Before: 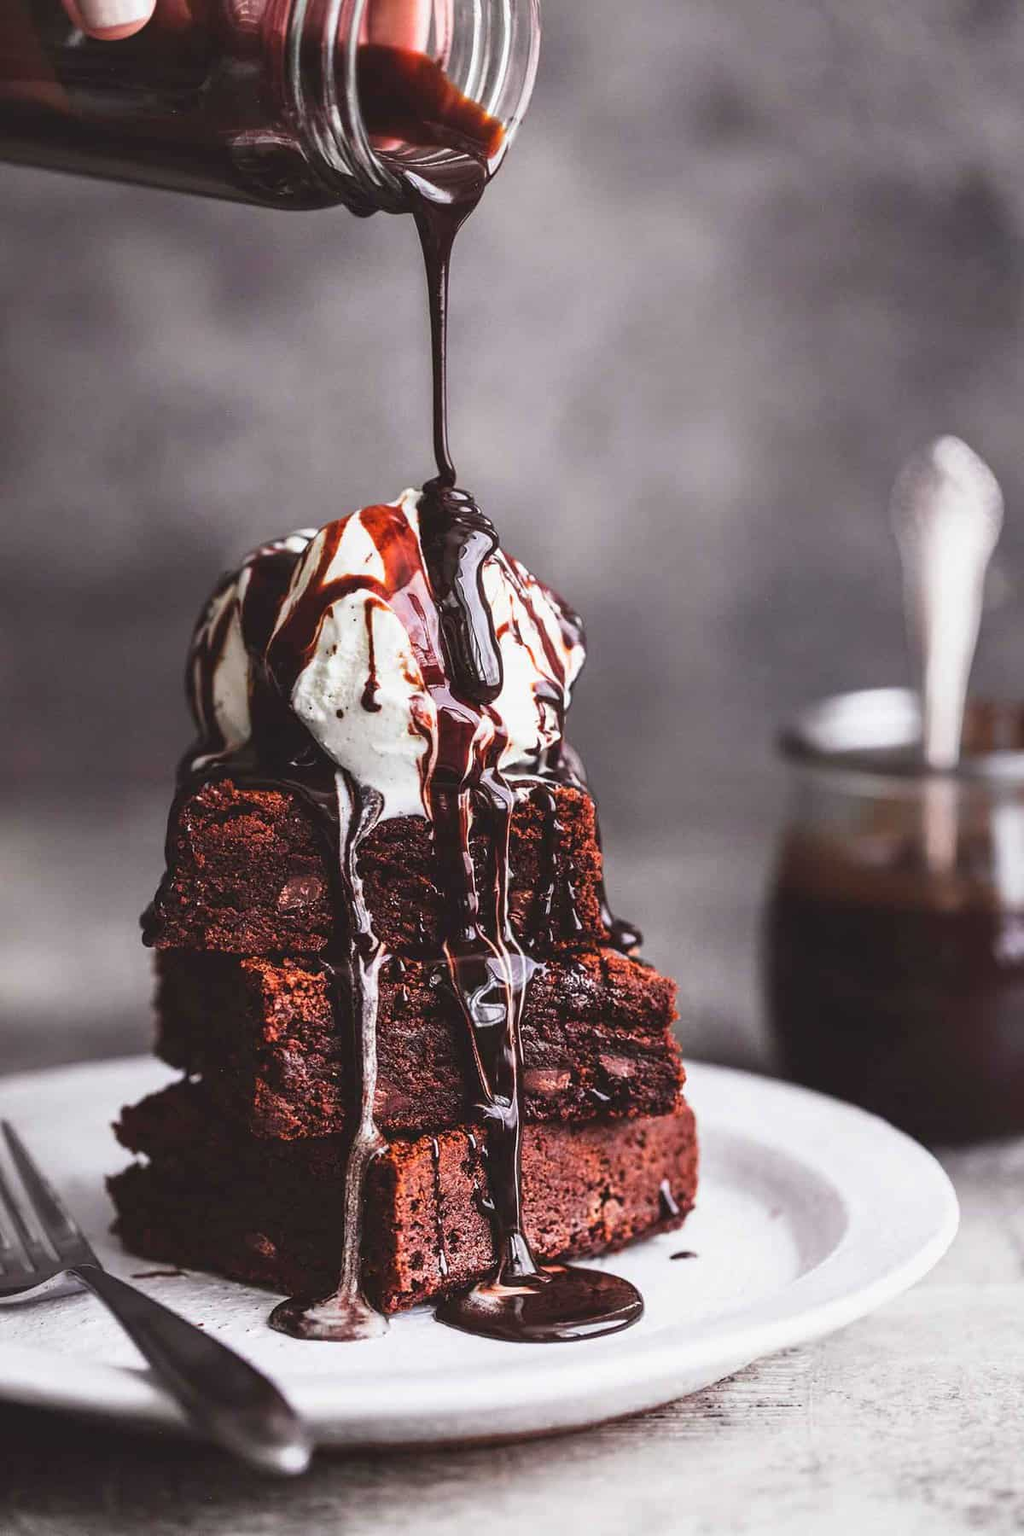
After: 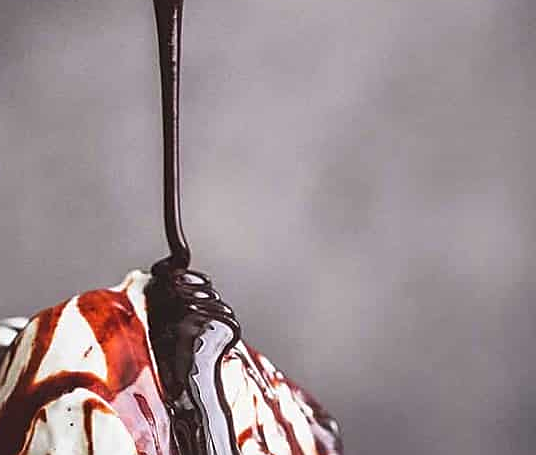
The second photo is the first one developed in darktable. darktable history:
sharpen: on, module defaults
crop: left 28.695%, top 16.807%, right 26.589%, bottom 57.881%
